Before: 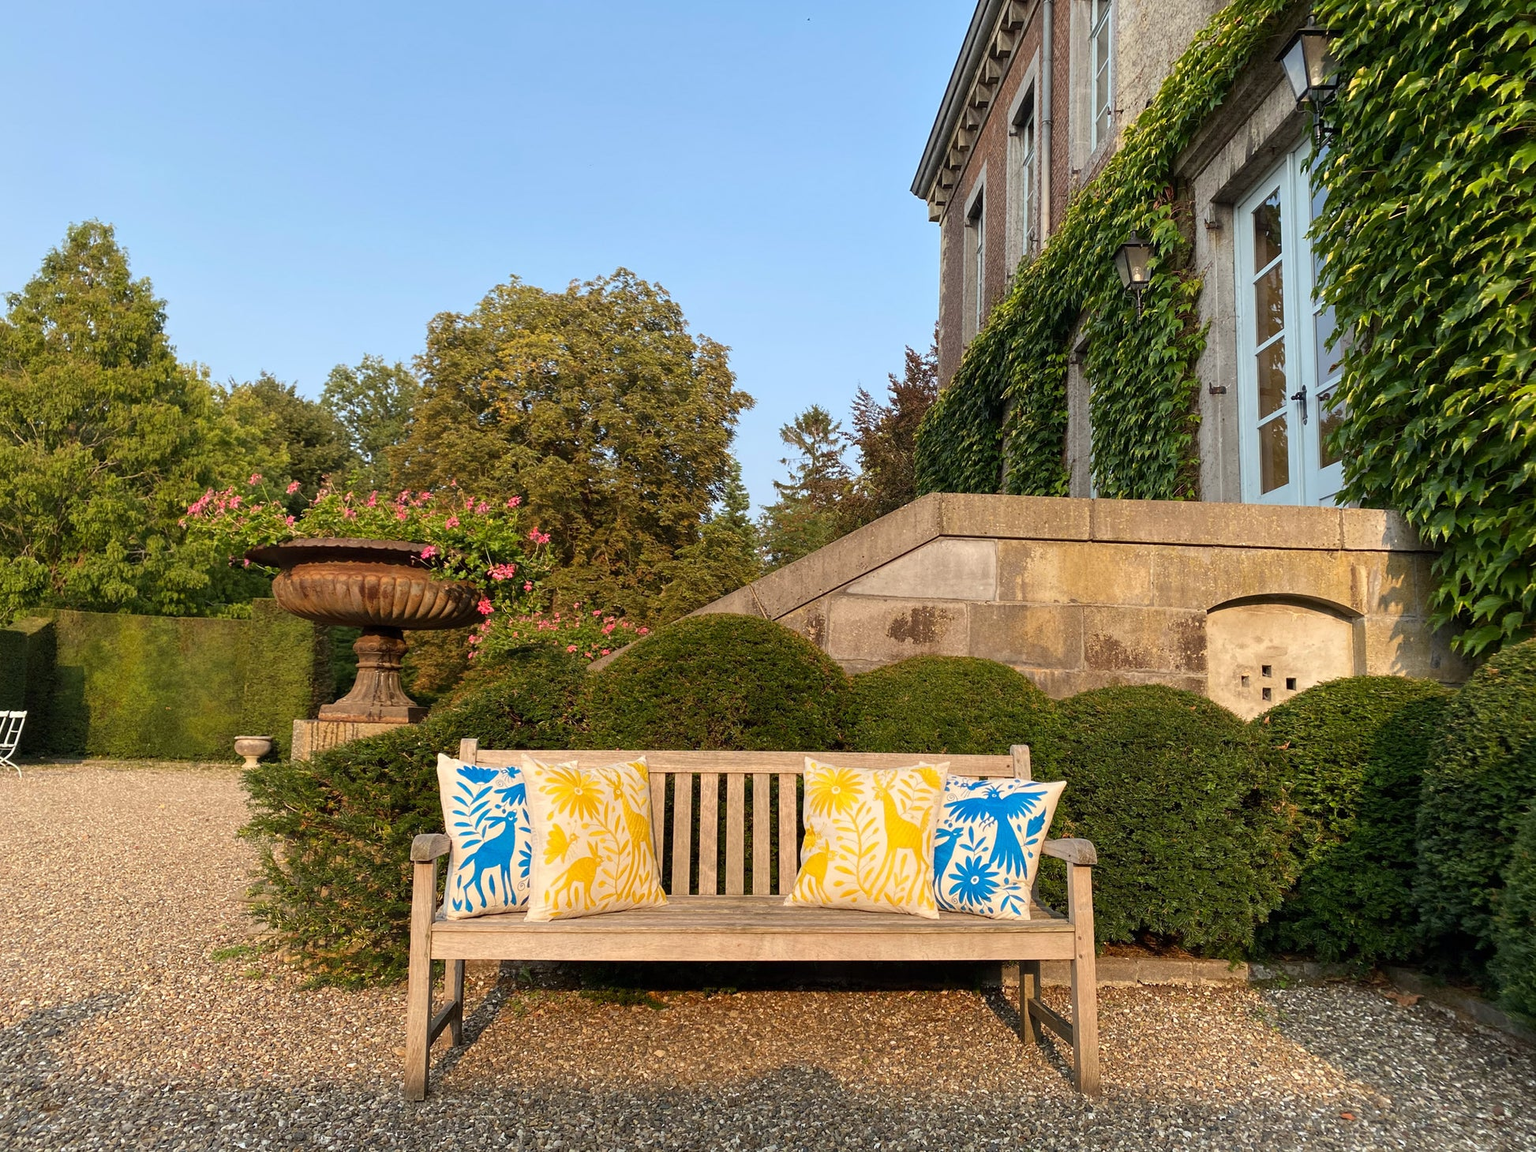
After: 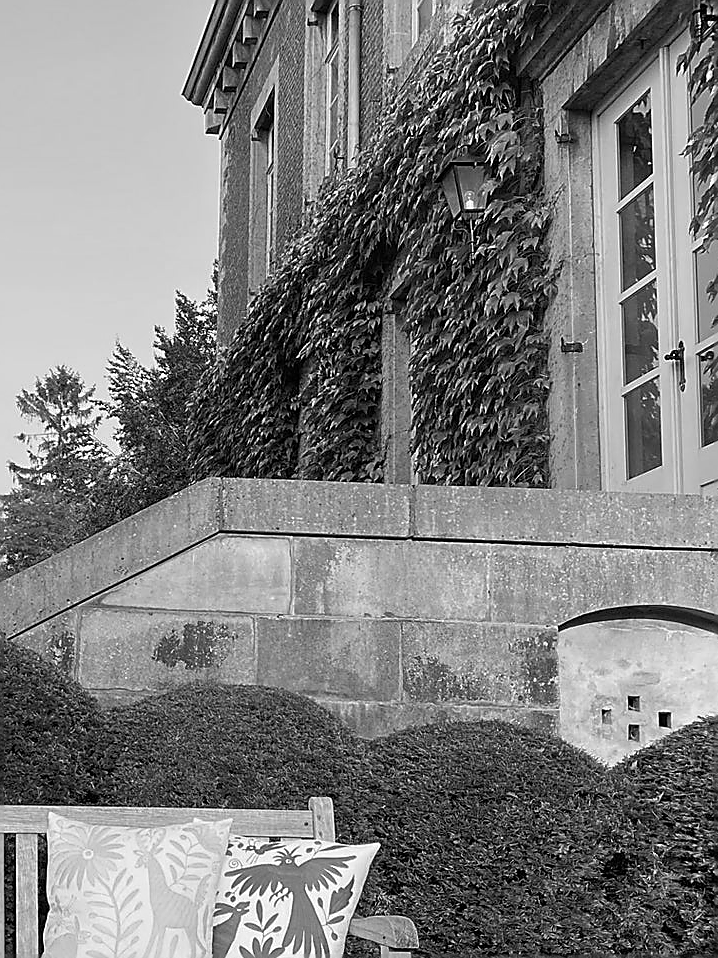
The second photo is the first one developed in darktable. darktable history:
base curve: curves: ch0 [(0, 0) (0.472, 0.455) (1, 1)], preserve colors none
crop and rotate: left 49.936%, top 10.094%, right 13.136%, bottom 24.256%
monochrome: on, module defaults
sharpen: radius 1.4, amount 1.25, threshold 0.7
